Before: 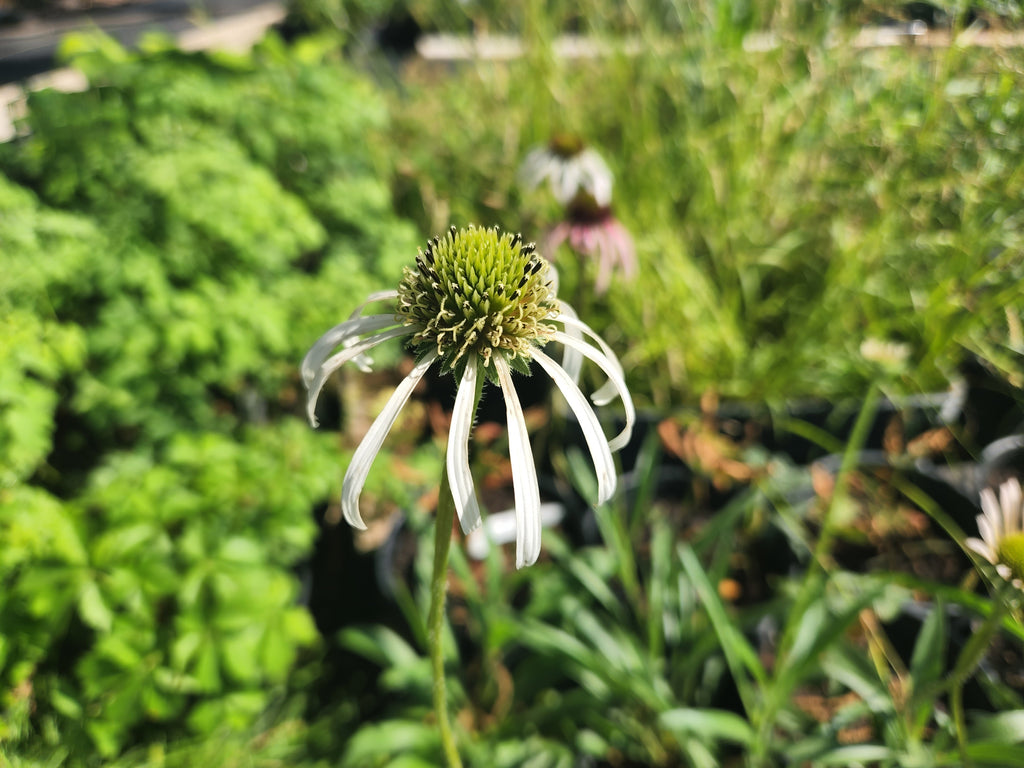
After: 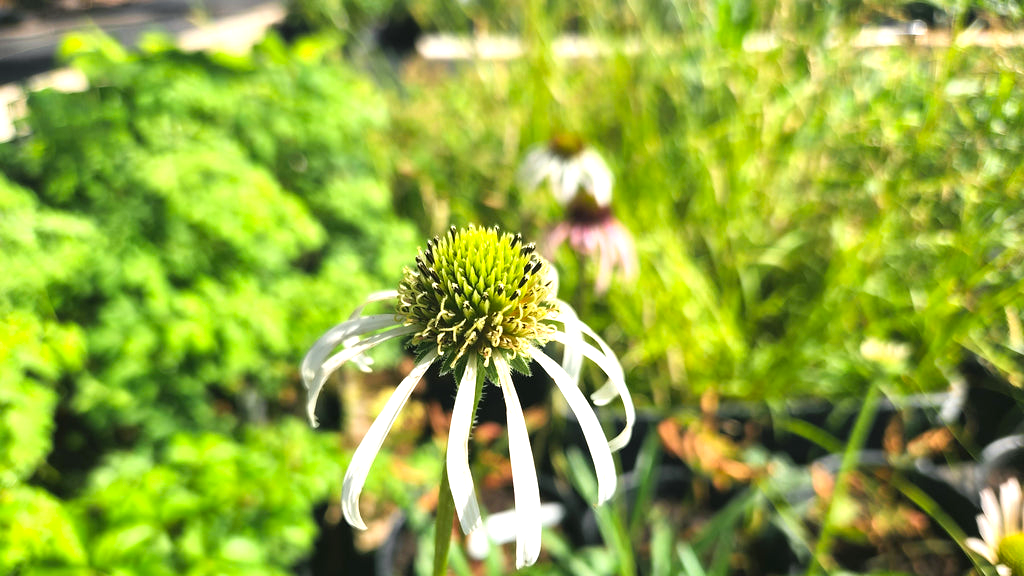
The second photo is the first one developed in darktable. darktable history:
exposure: exposure 0.766 EV, compensate highlight preservation false
crop: bottom 24.988%
color zones: curves: ch1 [(0.25, 0.61) (0.75, 0.248)]
